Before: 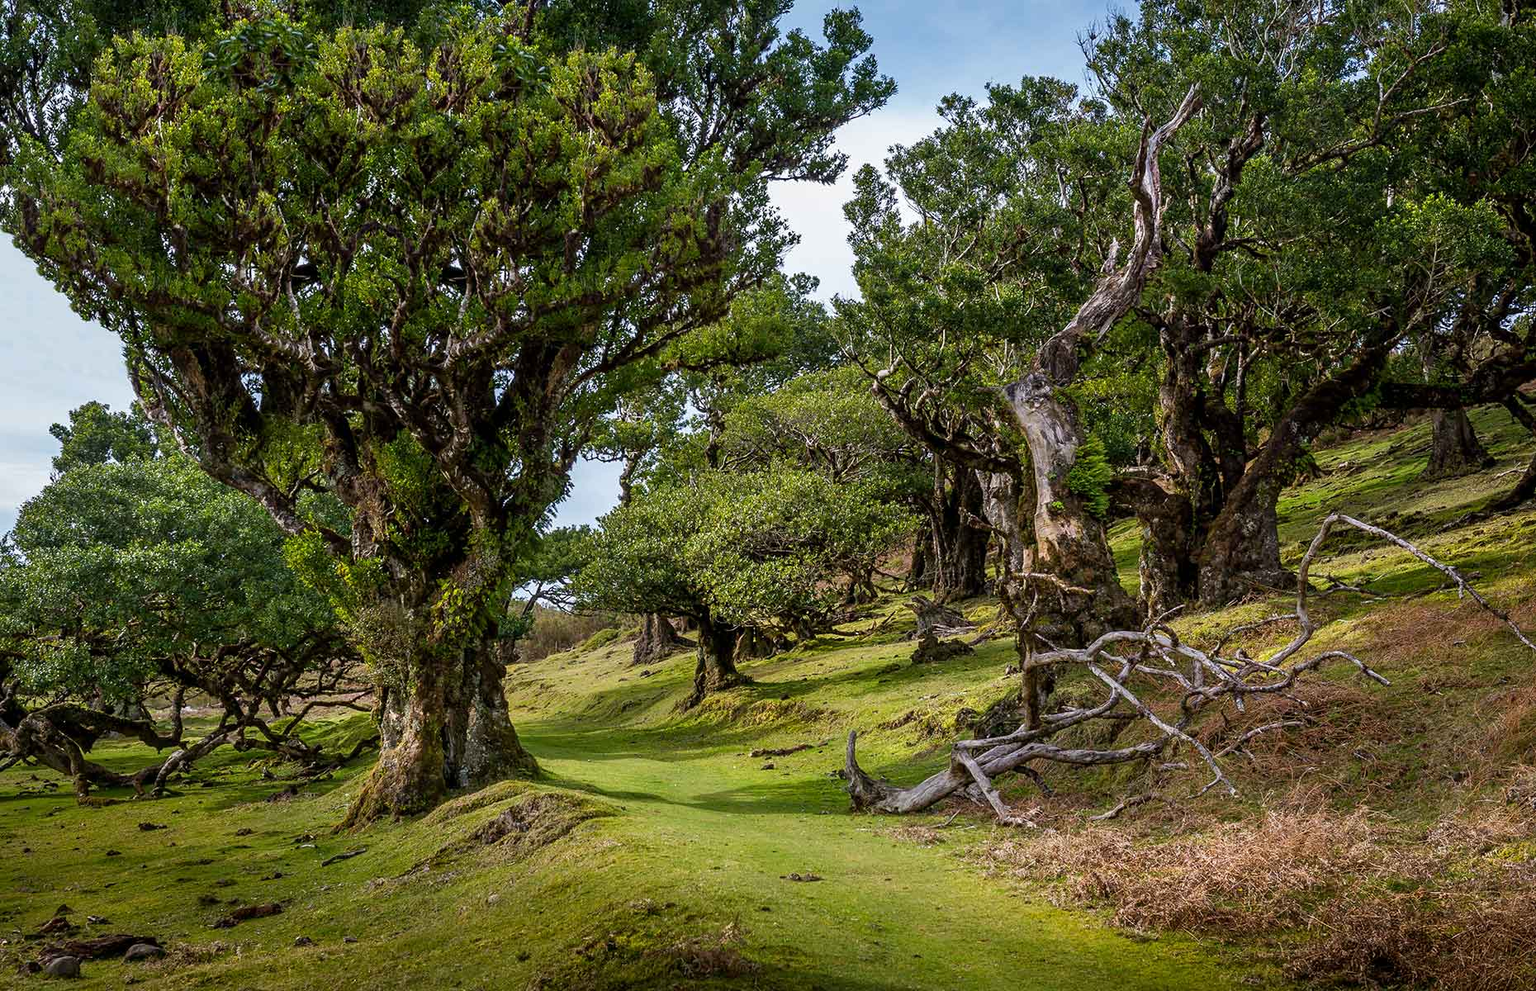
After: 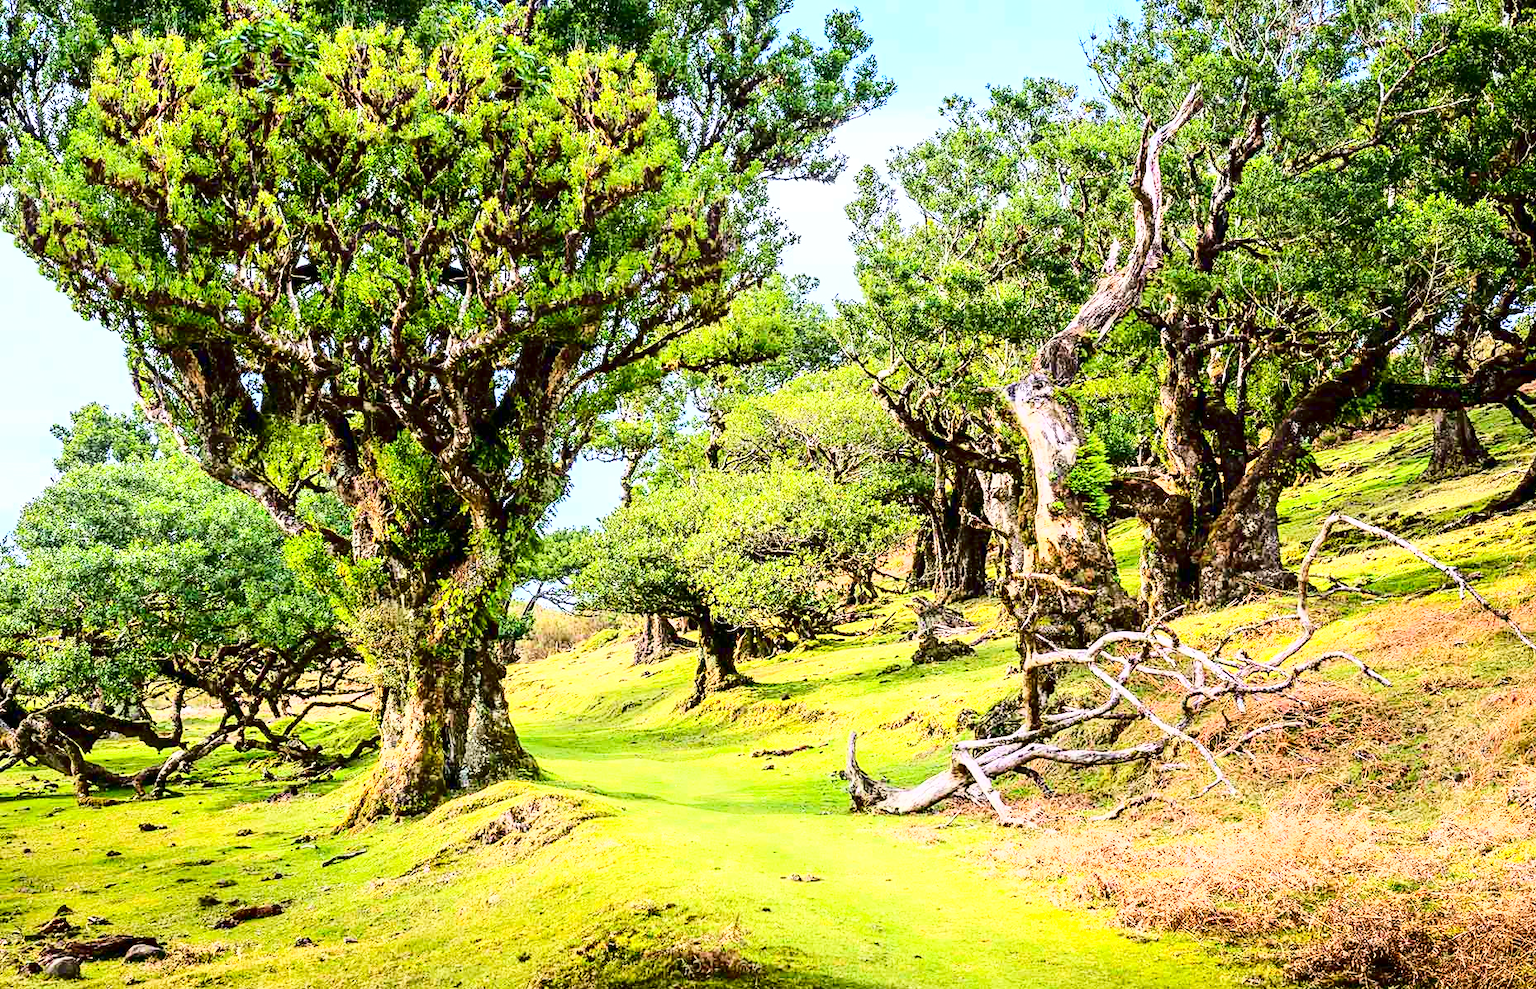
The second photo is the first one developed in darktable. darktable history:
crop: top 0.033%, bottom 0.129%
contrast brightness saturation: contrast 0.212, brightness -0.104, saturation 0.212
exposure: black level correction 0, exposure 1.391 EV, compensate exposure bias true, compensate highlight preservation false
shadows and highlights: shadows -0.413, highlights 38.75
base curve: curves: ch0 [(0, 0) (0.025, 0.046) (0.112, 0.277) (0.467, 0.74) (0.814, 0.929) (1, 0.942)]
